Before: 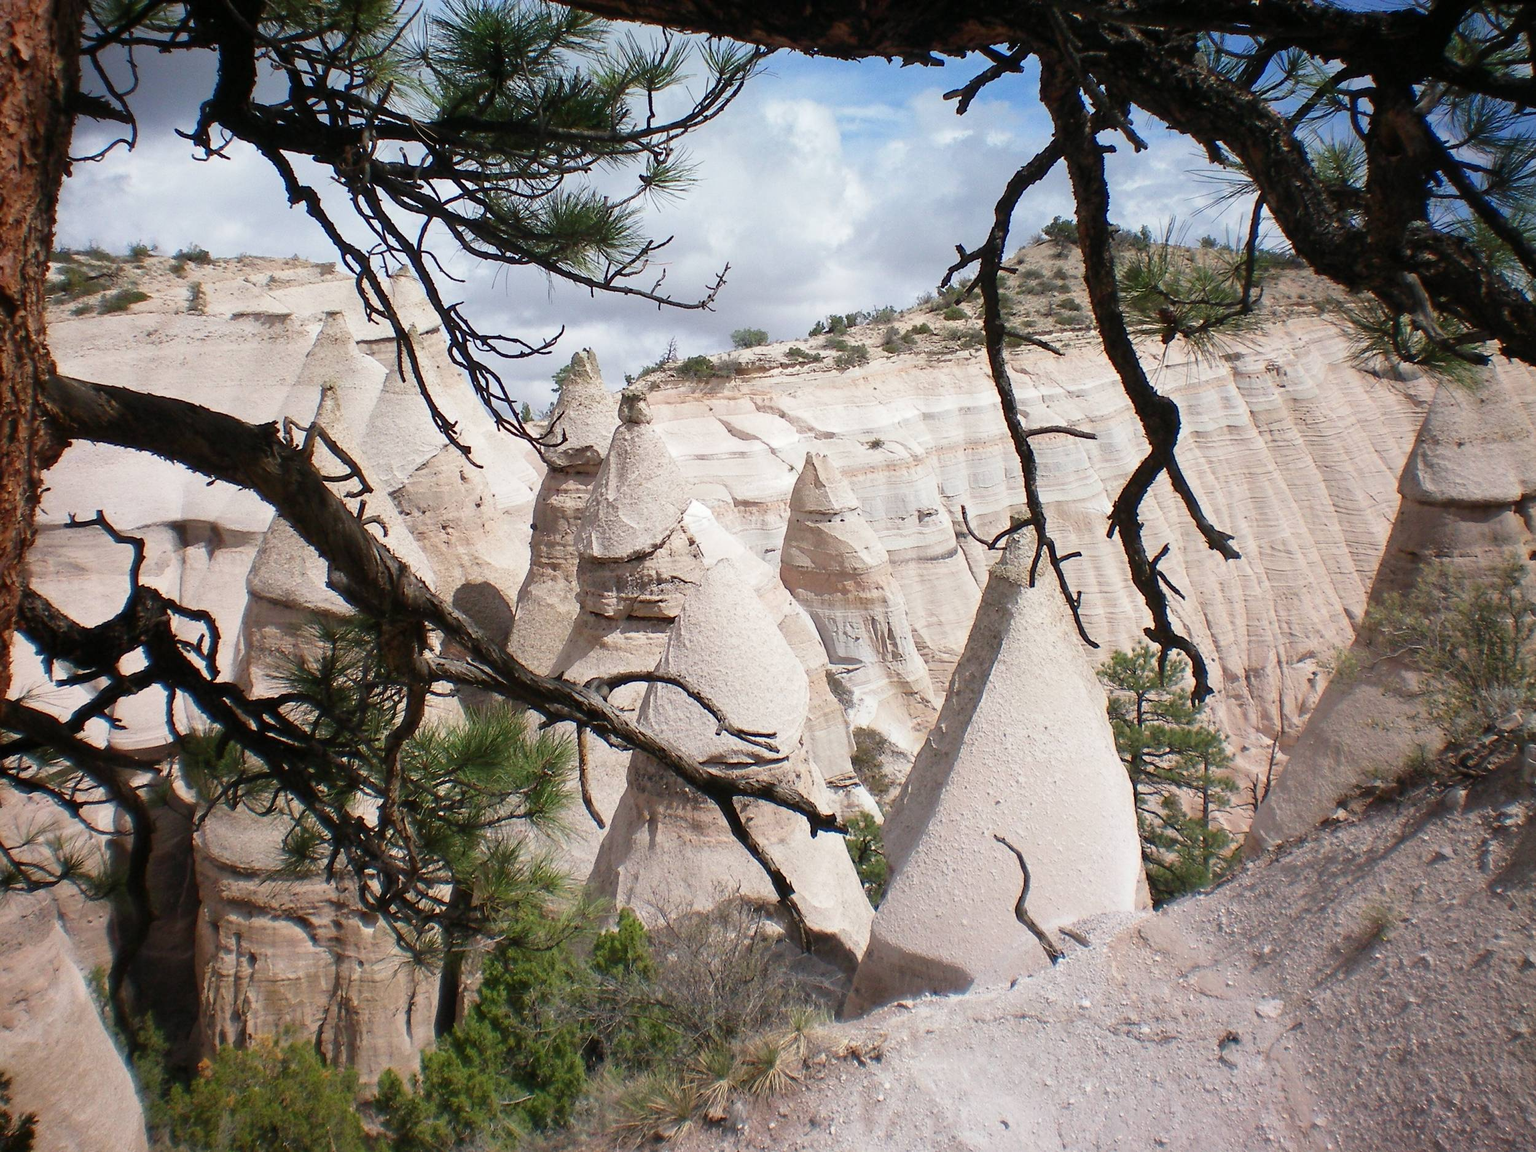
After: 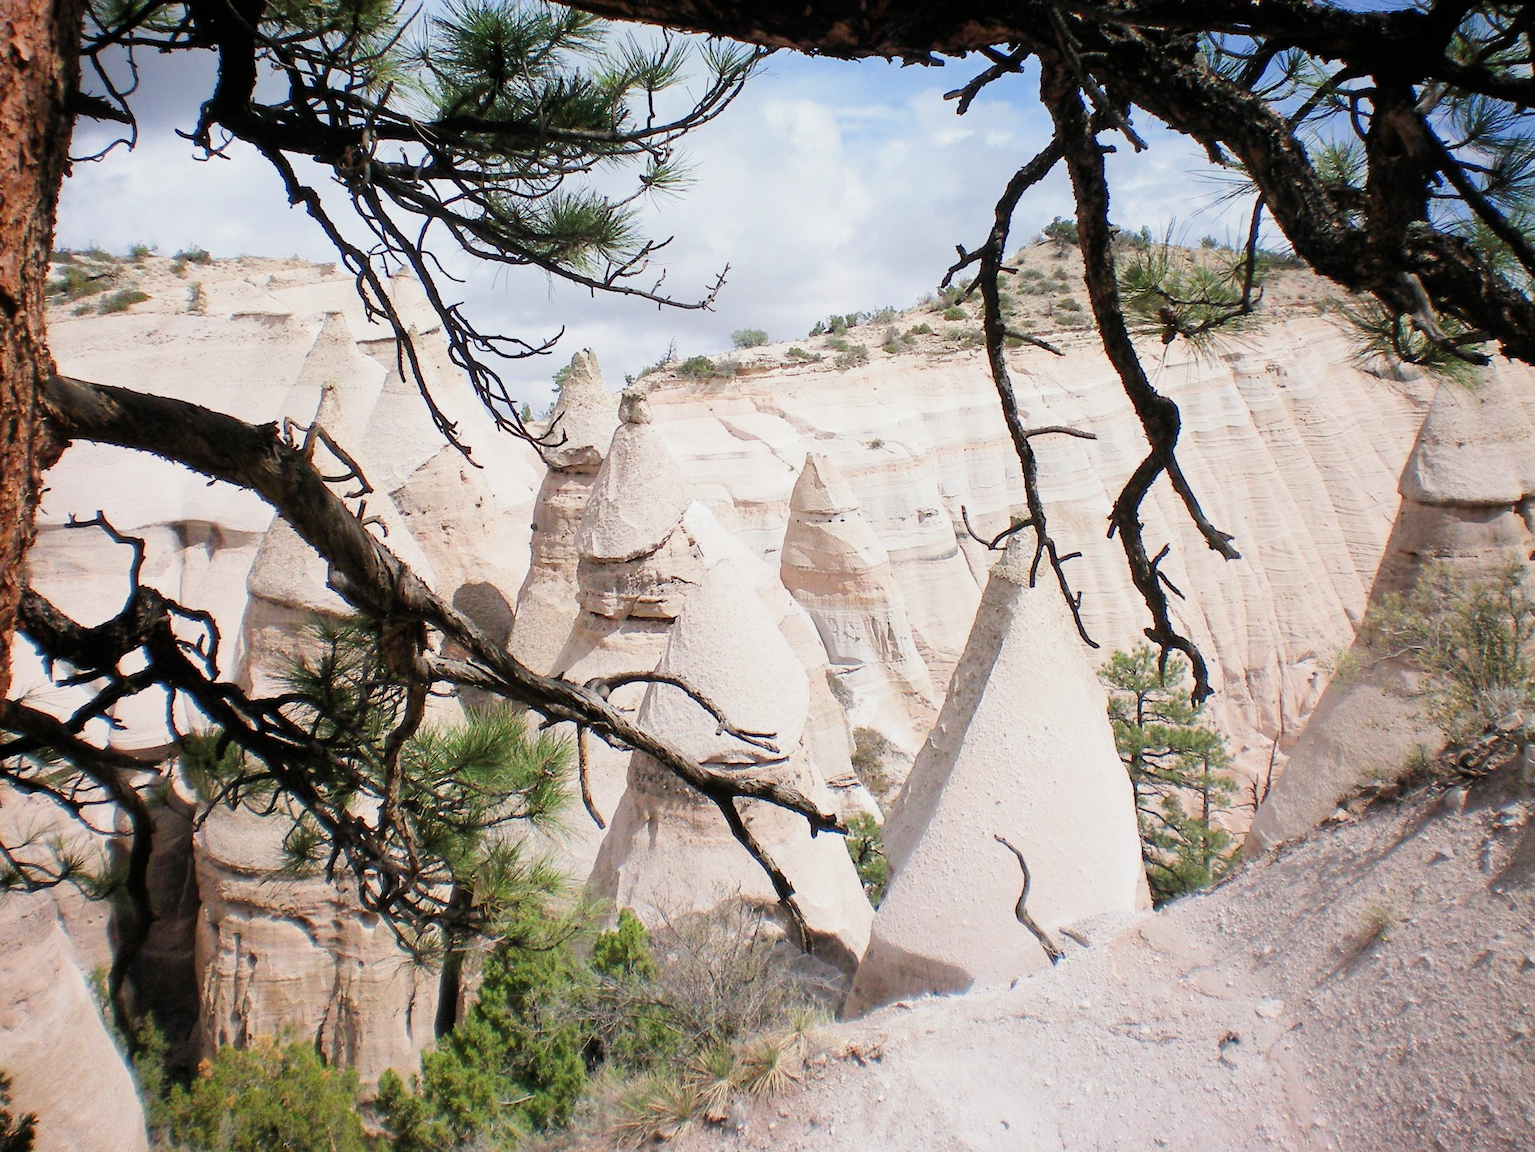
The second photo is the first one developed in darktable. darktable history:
exposure: black level correction 0, exposure 1 EV, compensate exposure bias true, compensate highlight preservation false
filmic rgb: black relative exposure -7.65 EV, white relative exposure 4.56 EV, hardness 3.61
